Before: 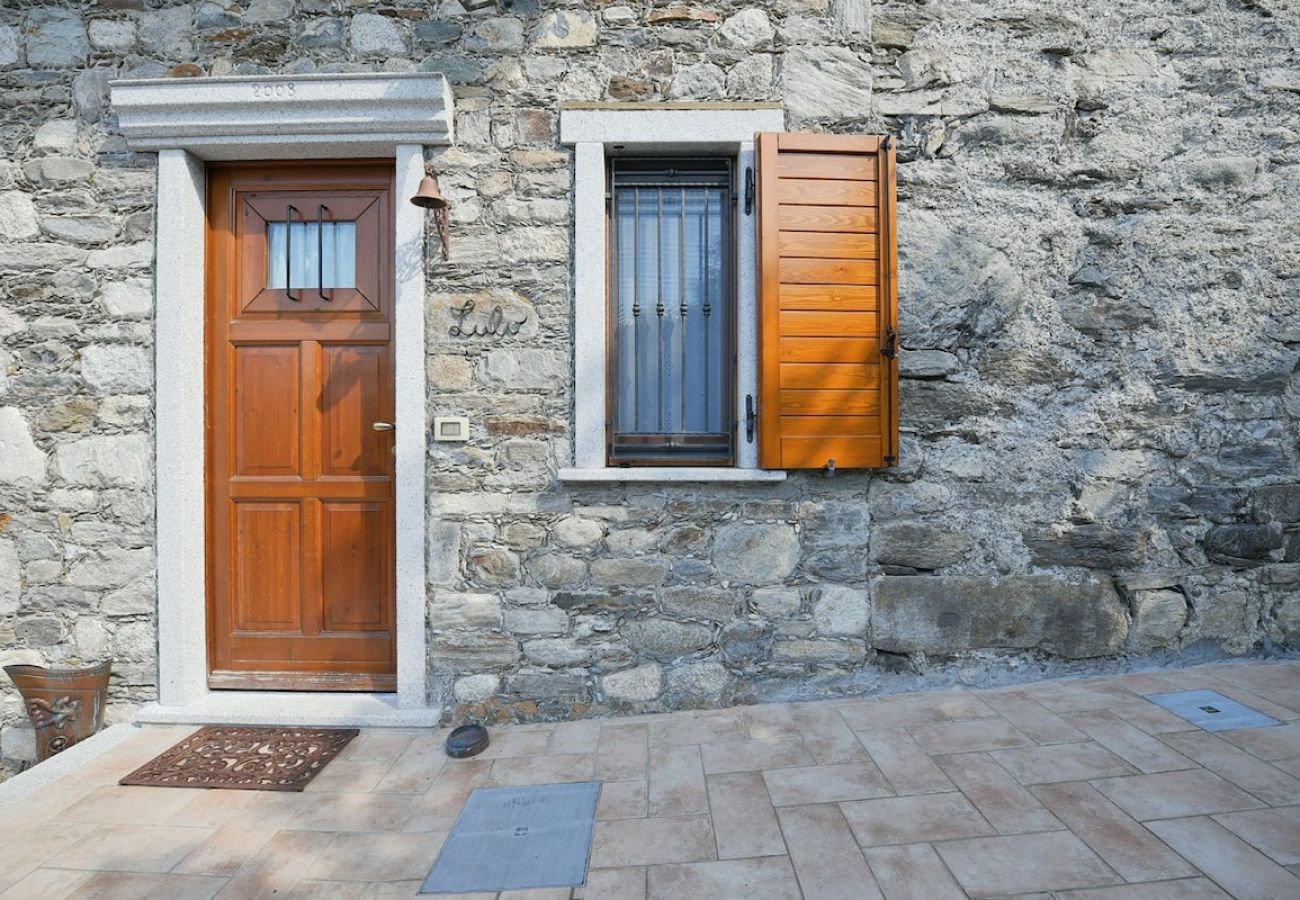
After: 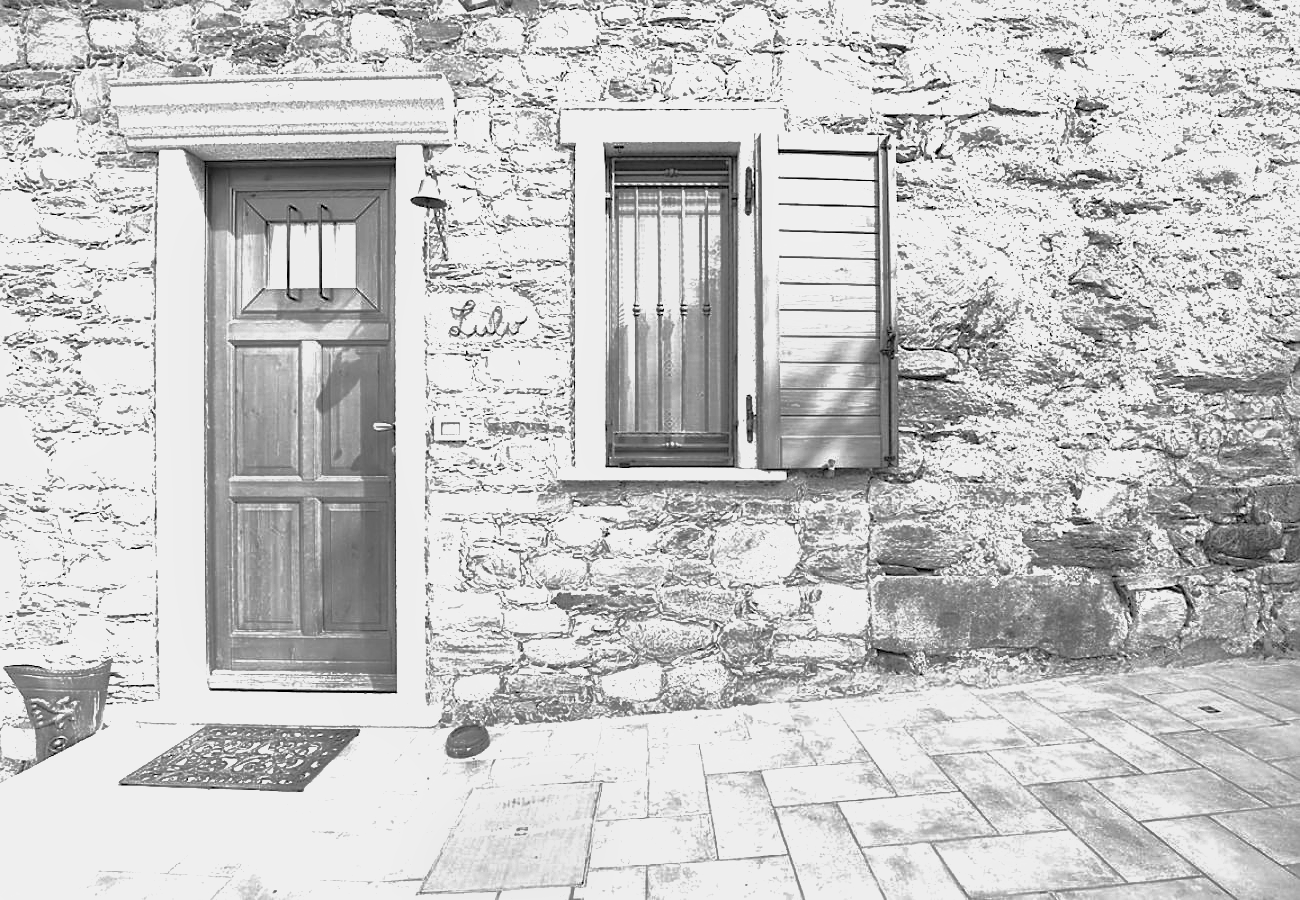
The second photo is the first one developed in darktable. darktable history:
monochrome: a -71.75, b 75.82
sharpen: on, module defaults
exposure: black level correction 0, exposure 1.7 EV, compensate exposure bias true, compensate highlight preservation false
shadows and highlights: on, module defaults
